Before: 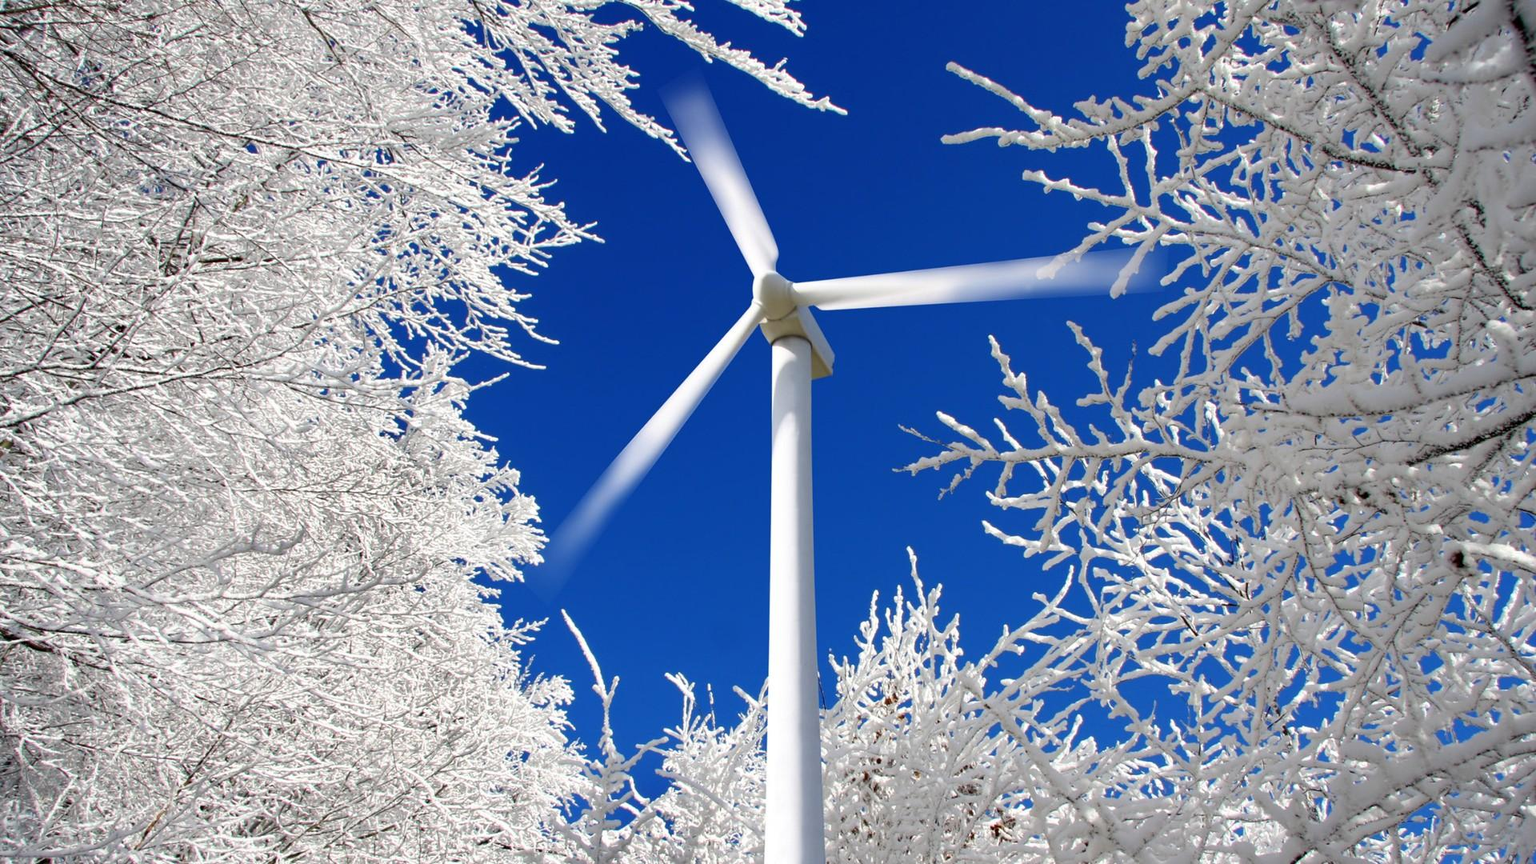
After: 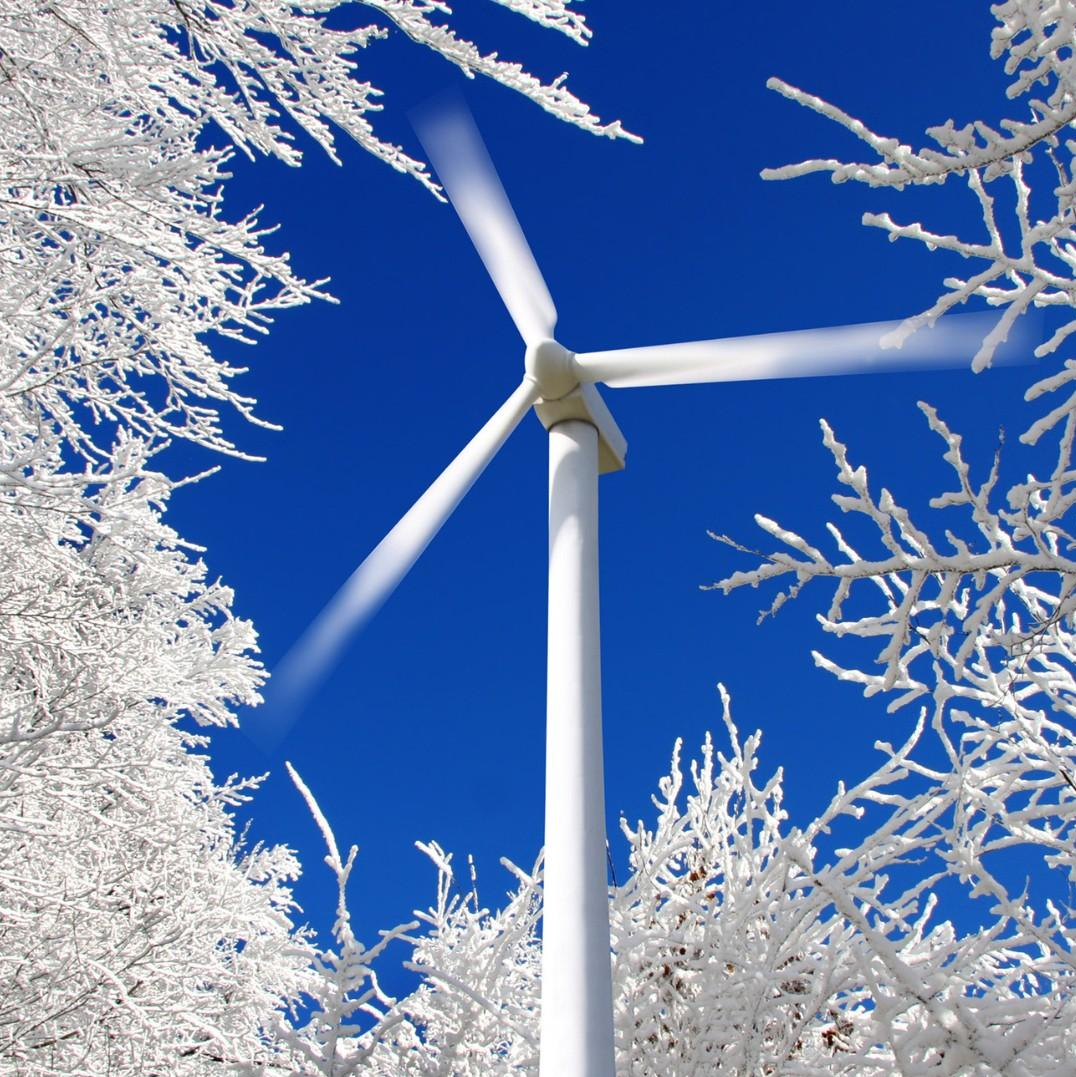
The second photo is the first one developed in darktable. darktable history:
contrast equalizer: y [[0.5 ×6], [0.5 ×6], [0.975, 0.964, 0.925, 0.865, 0.793, 0.721], [0 ×6], [0 ×6]]
crop: left 21.674%, right 22.086%
